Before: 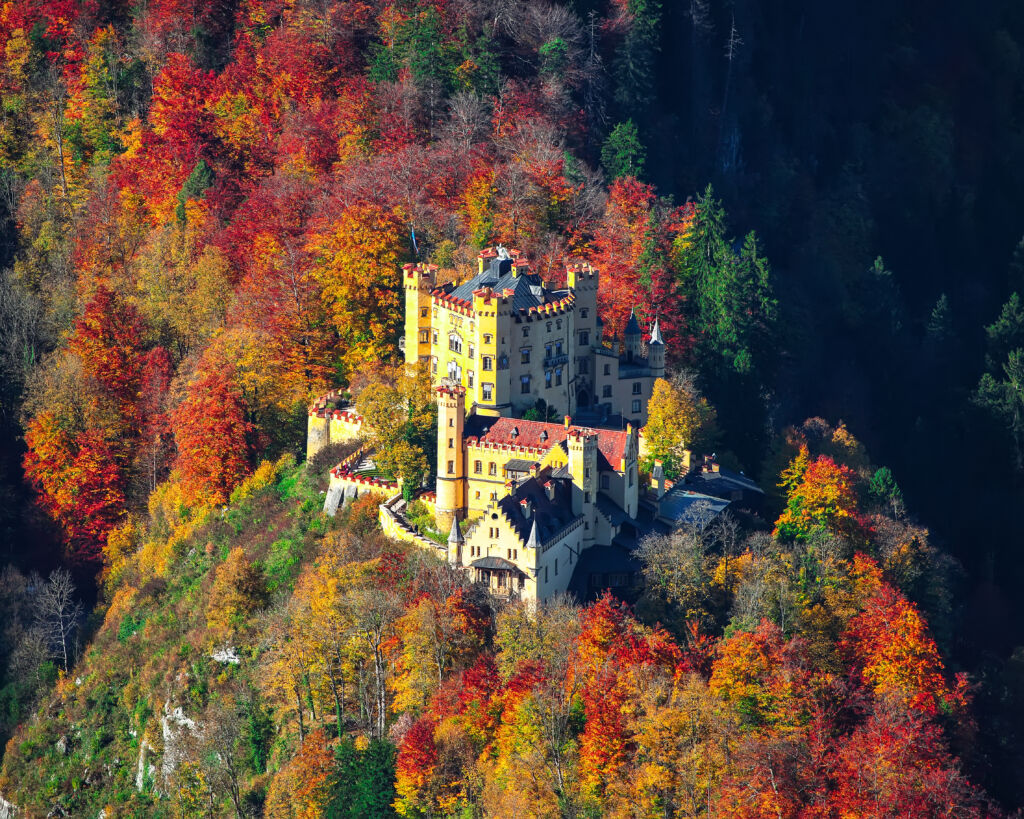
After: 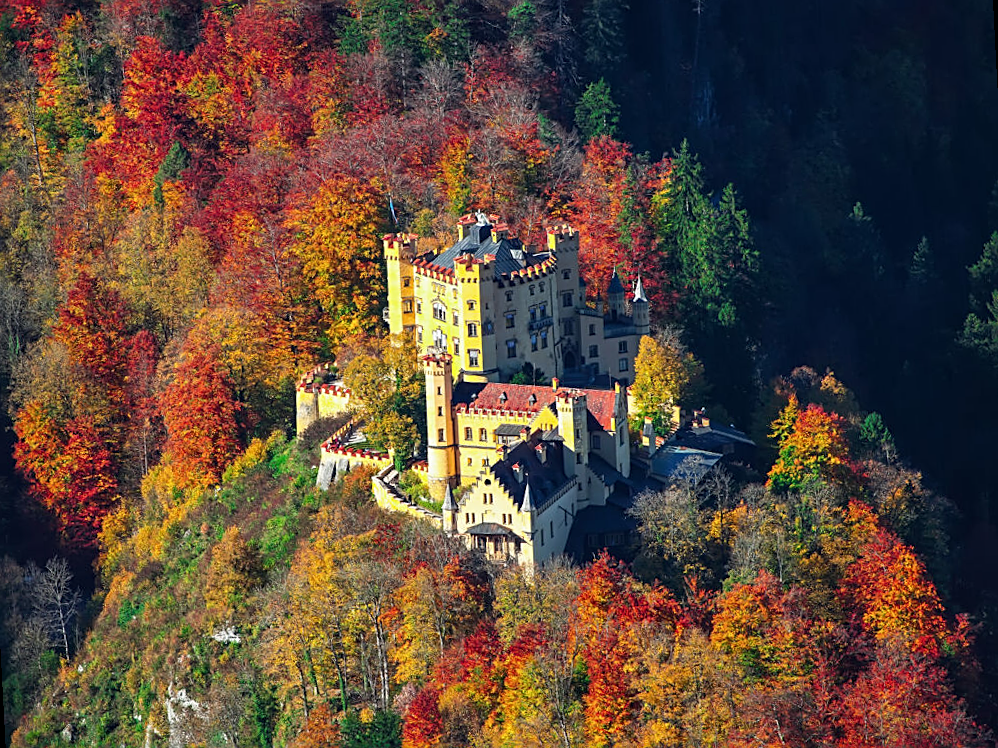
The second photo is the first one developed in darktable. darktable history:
rotate and perspective: rotation -3°, crop left 0.031, crop right 0.968, crop top 0.07, crop bottom 0.93
exposure: exposure -0.072 EV, compensate highlight preservation false
sharpen: on, module defaults
